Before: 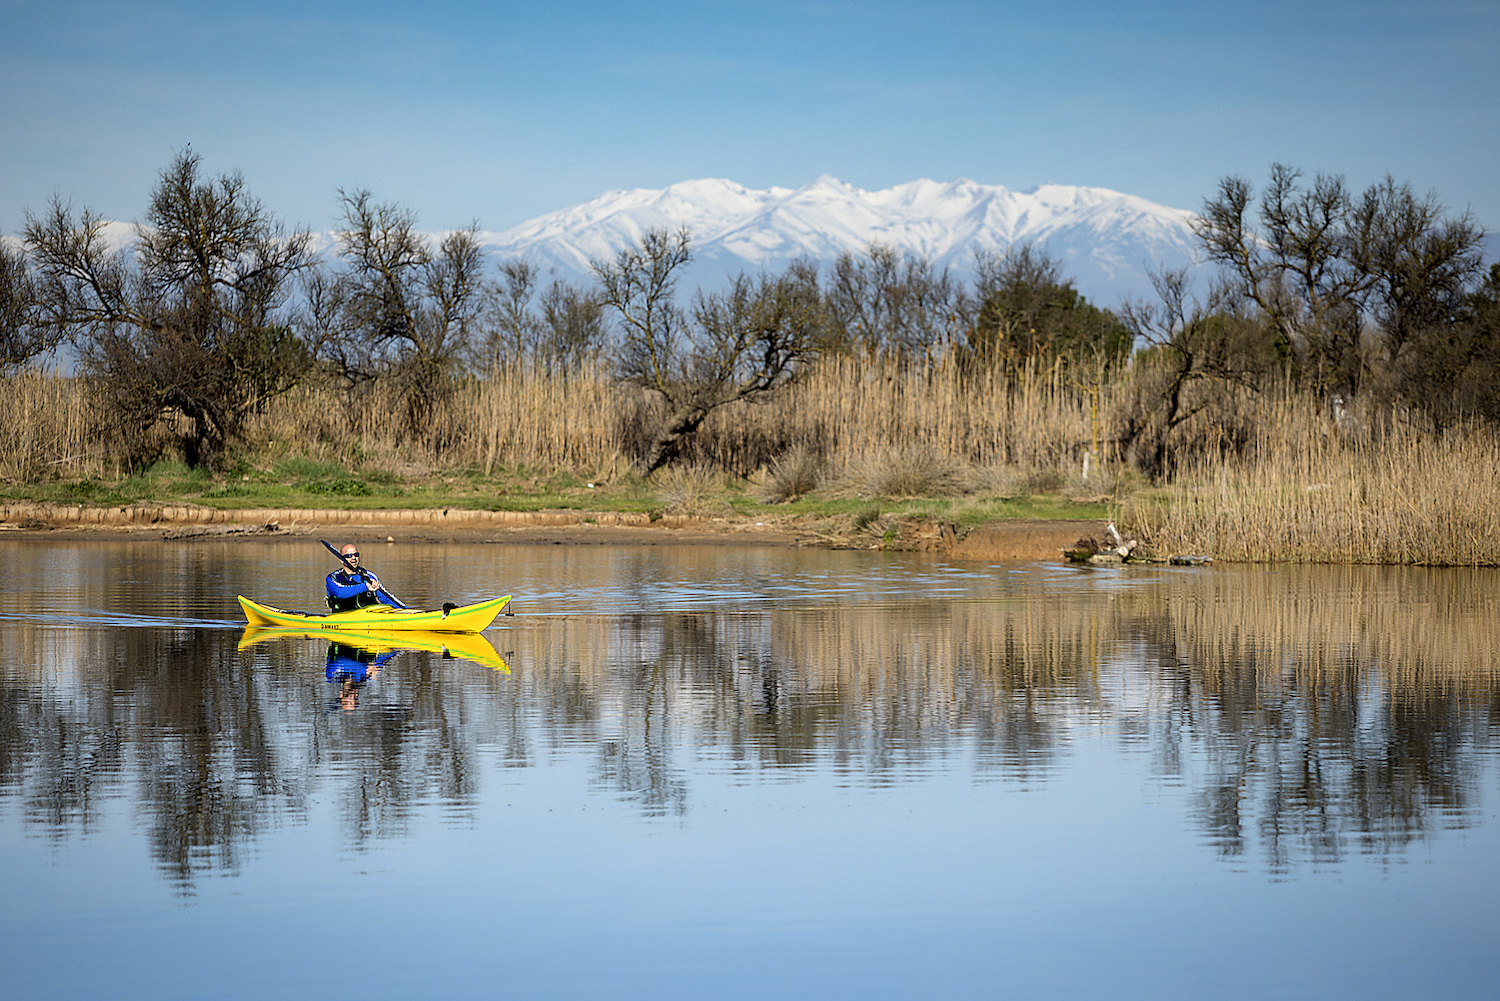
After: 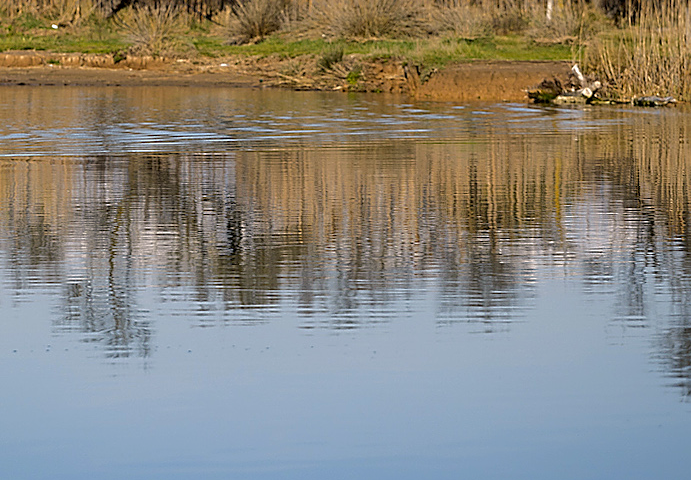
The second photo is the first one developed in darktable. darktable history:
crop: left 35.768%, top 45.89%, right 18.143%, bottom 6.09%
sharpen: on, module defaults
color balance rgb: power › chroma 0.271%, power › hue 62.69°, highlights gain › chroma 2.035%, highlights gain › hue 46°, linear chroma grading › global chroma 12.798%, perceptual saturation grading › global saturation 0.153%
tone curve: curves: ch0 [(0, 0) (0.568, 0.517) (0.8, 0.717) (1, 1)], color space Lab, independent channels, preserve colors none
exposure: compensate highlight preservation false
